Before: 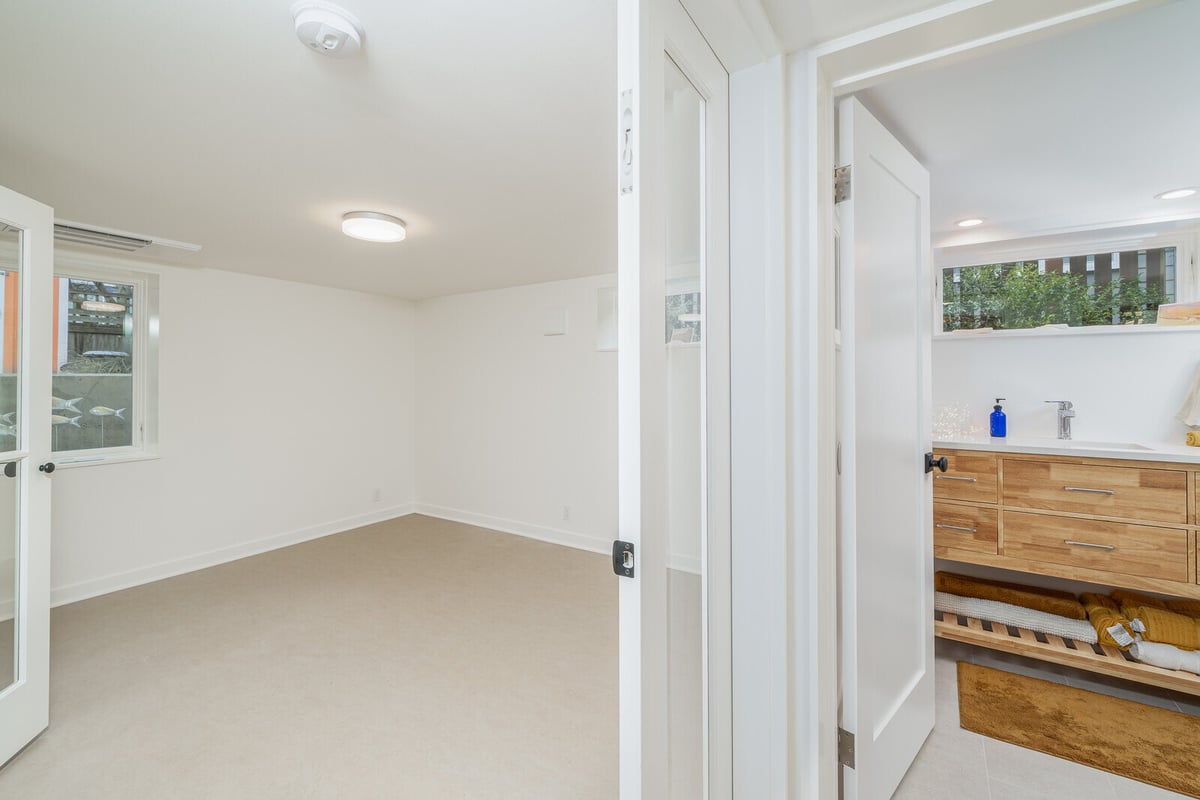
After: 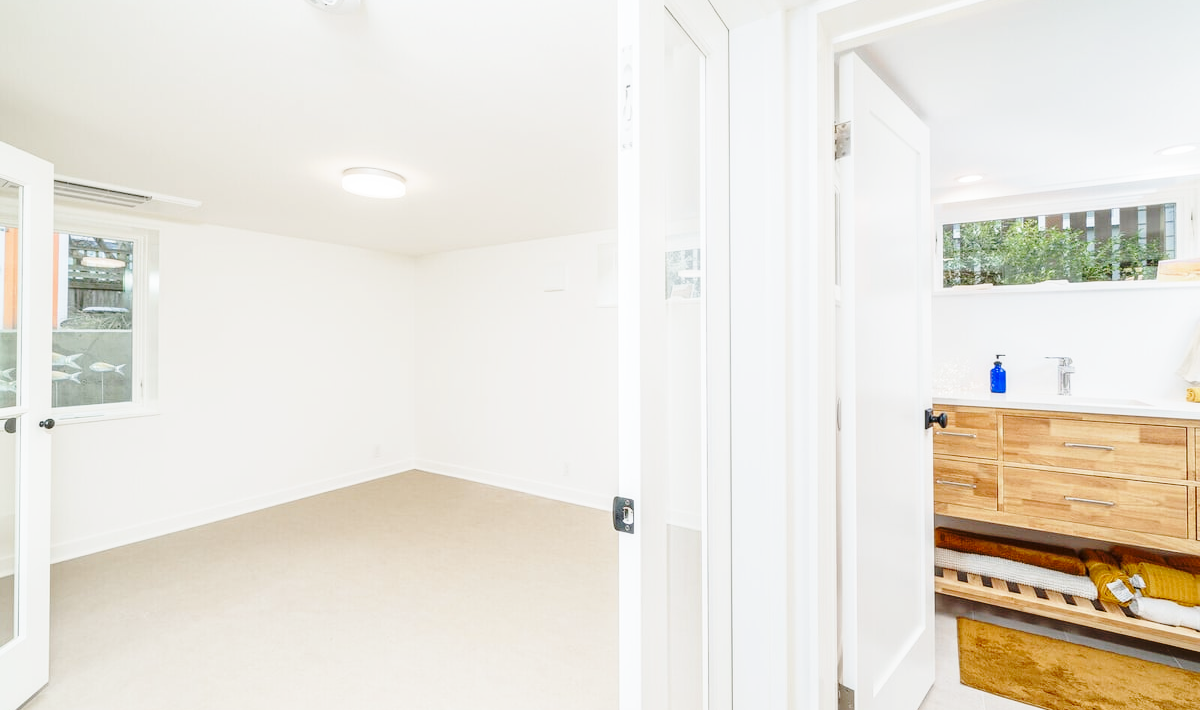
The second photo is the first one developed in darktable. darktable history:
crop and rotate: top 5.609%, bottom 5.609%
base curve: curves: ch0 [(0, 0) (0.032, 0.037) (0.105, 0.228) (0.435, 0.76) (0.856, 0.983) (1, 1)], preserve colors none
